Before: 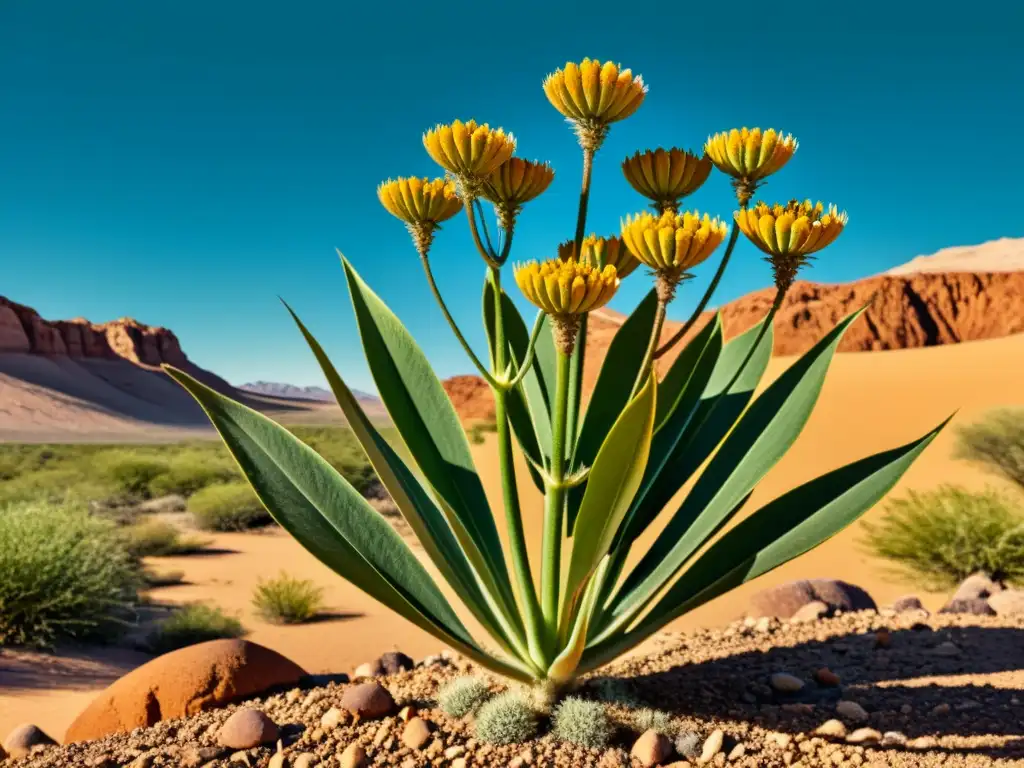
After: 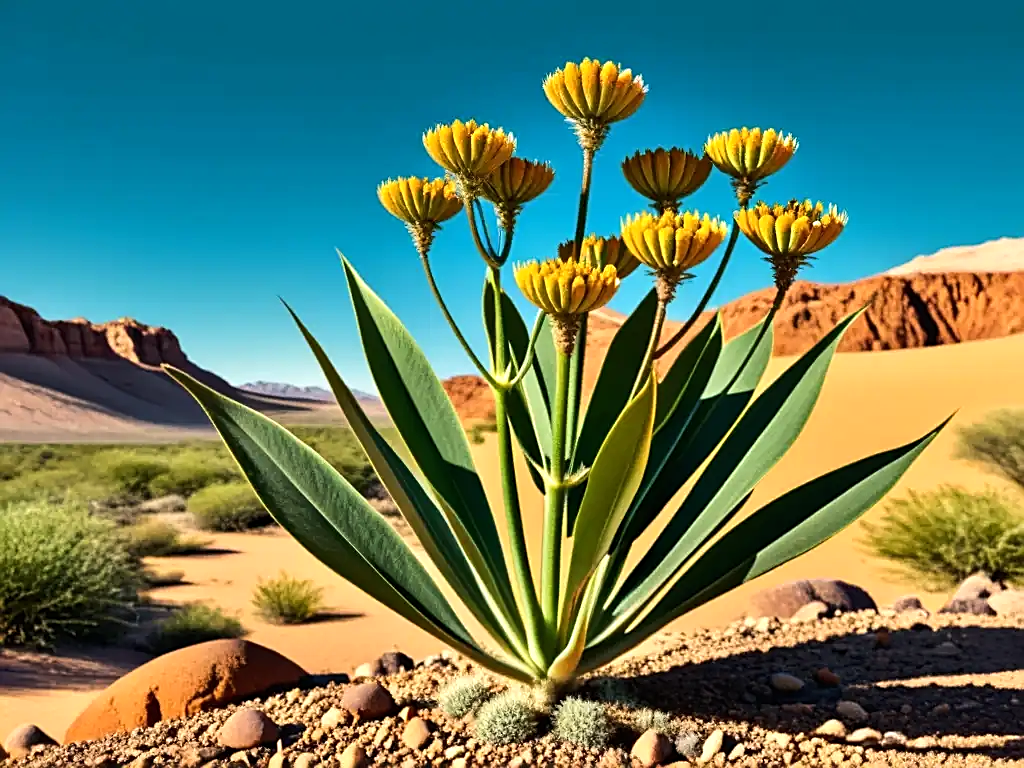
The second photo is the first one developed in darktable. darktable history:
sharpen: on, module defaults
tone equalizer: -8 EV -0.41 EV, -7 EV -0.376 EV, -6 EV -0.359 EV, -5 EV -0.233 EV, -3 EV 0.221 EV, -2 EV 0.327 EV, -1 EV 0.367 EV, +0 EV 0.398 EV, edges refinement/feathering 500, mask exposure compensation -1.57 EV, preserve details no
